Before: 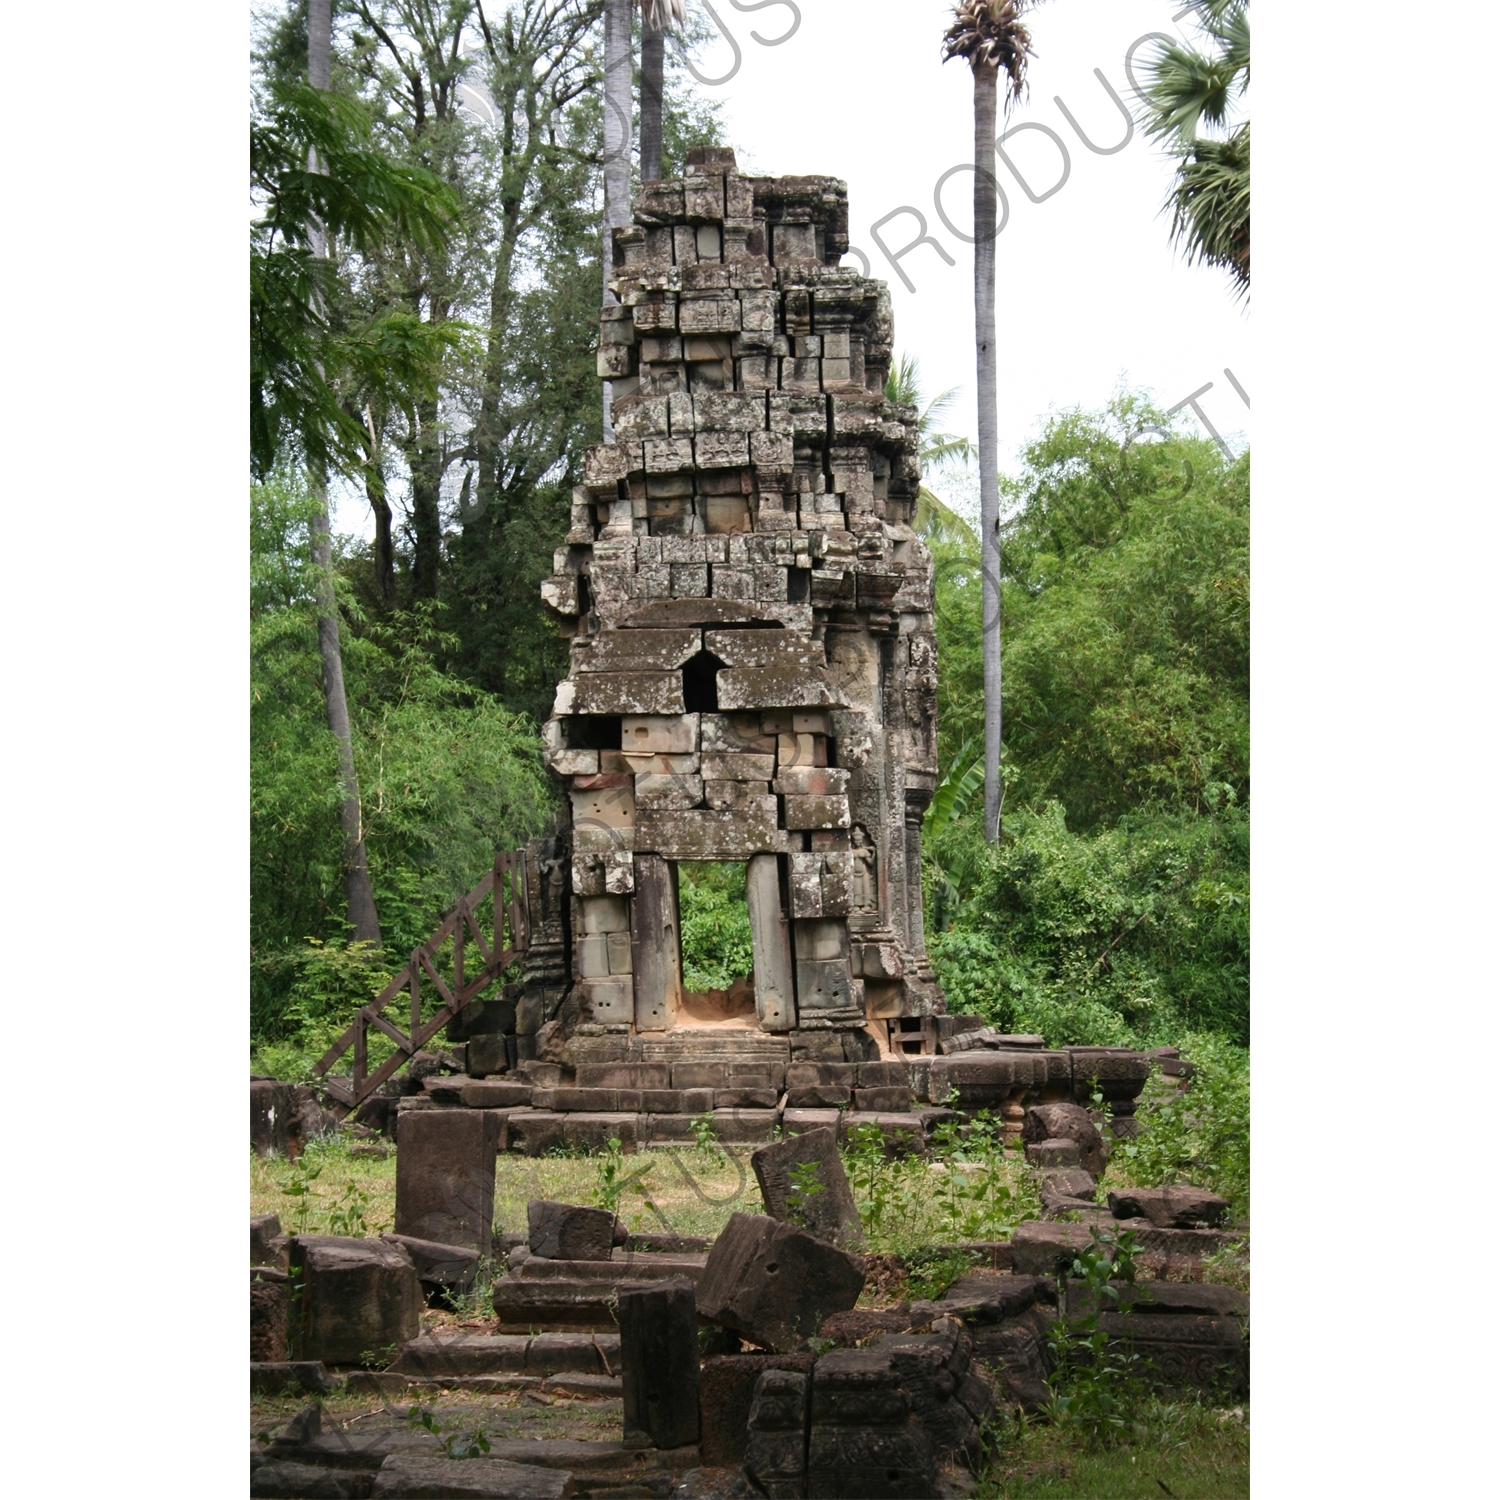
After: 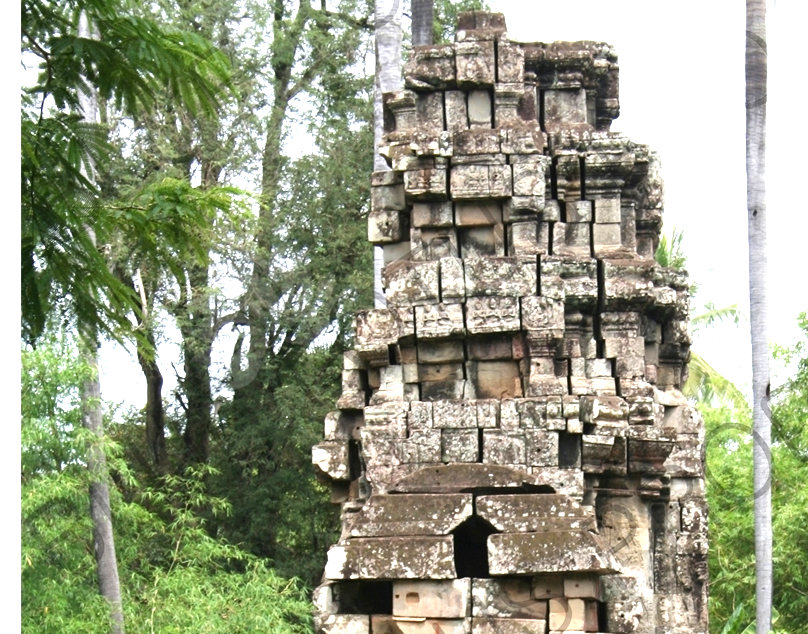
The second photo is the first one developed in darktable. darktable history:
crop: left 15.306%, top 9.065%, right 30.789%, bottom 48.638%
exposure: exposure 1.15 EV, compensate highlight preservation false
